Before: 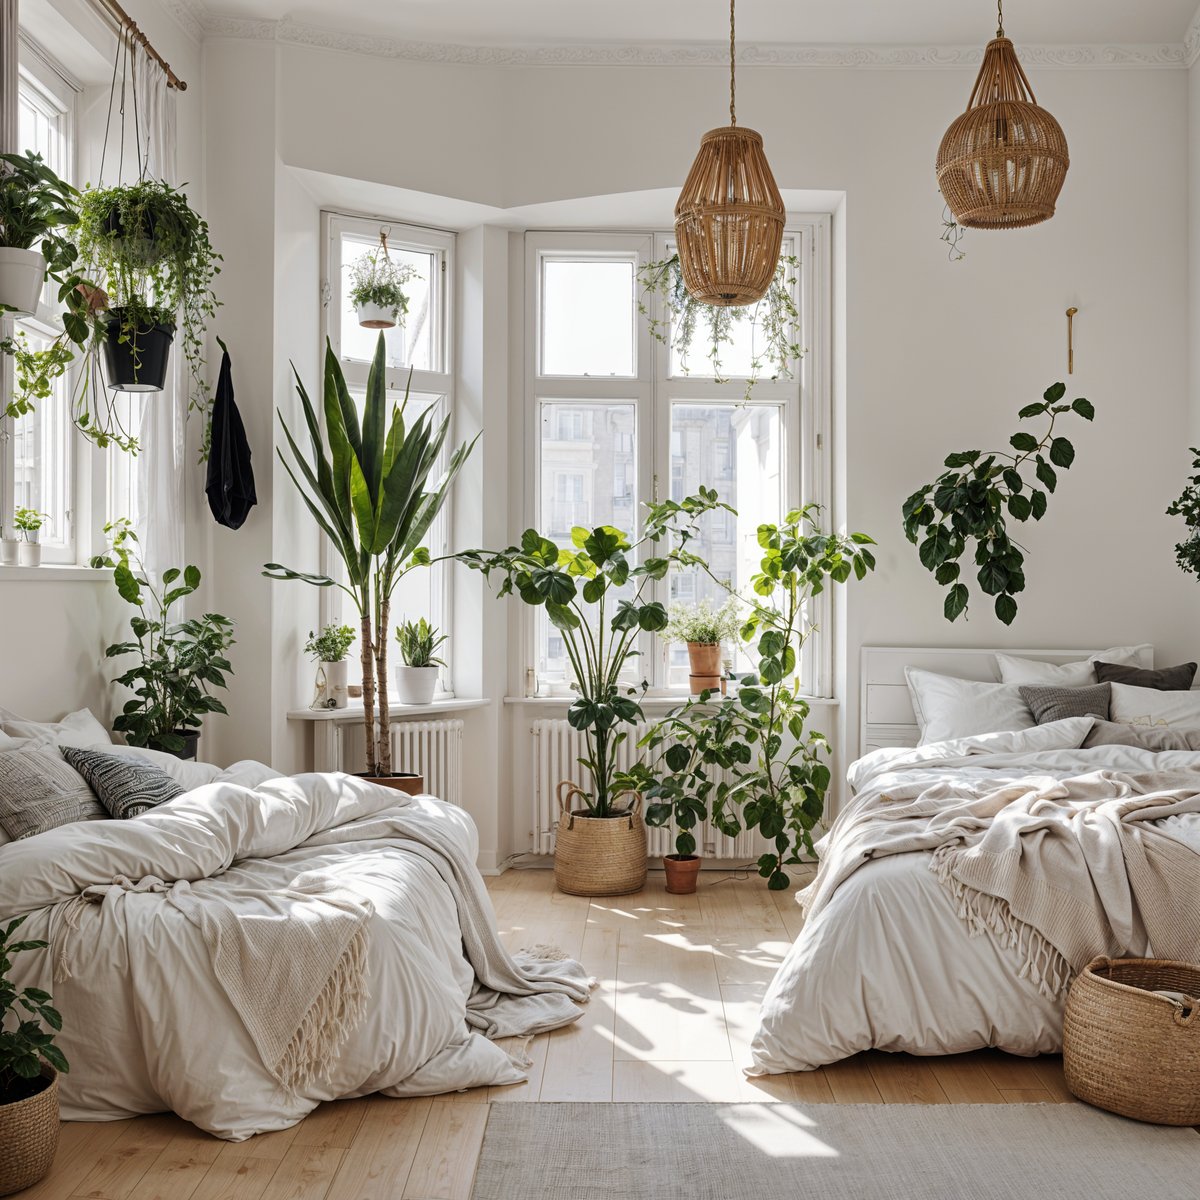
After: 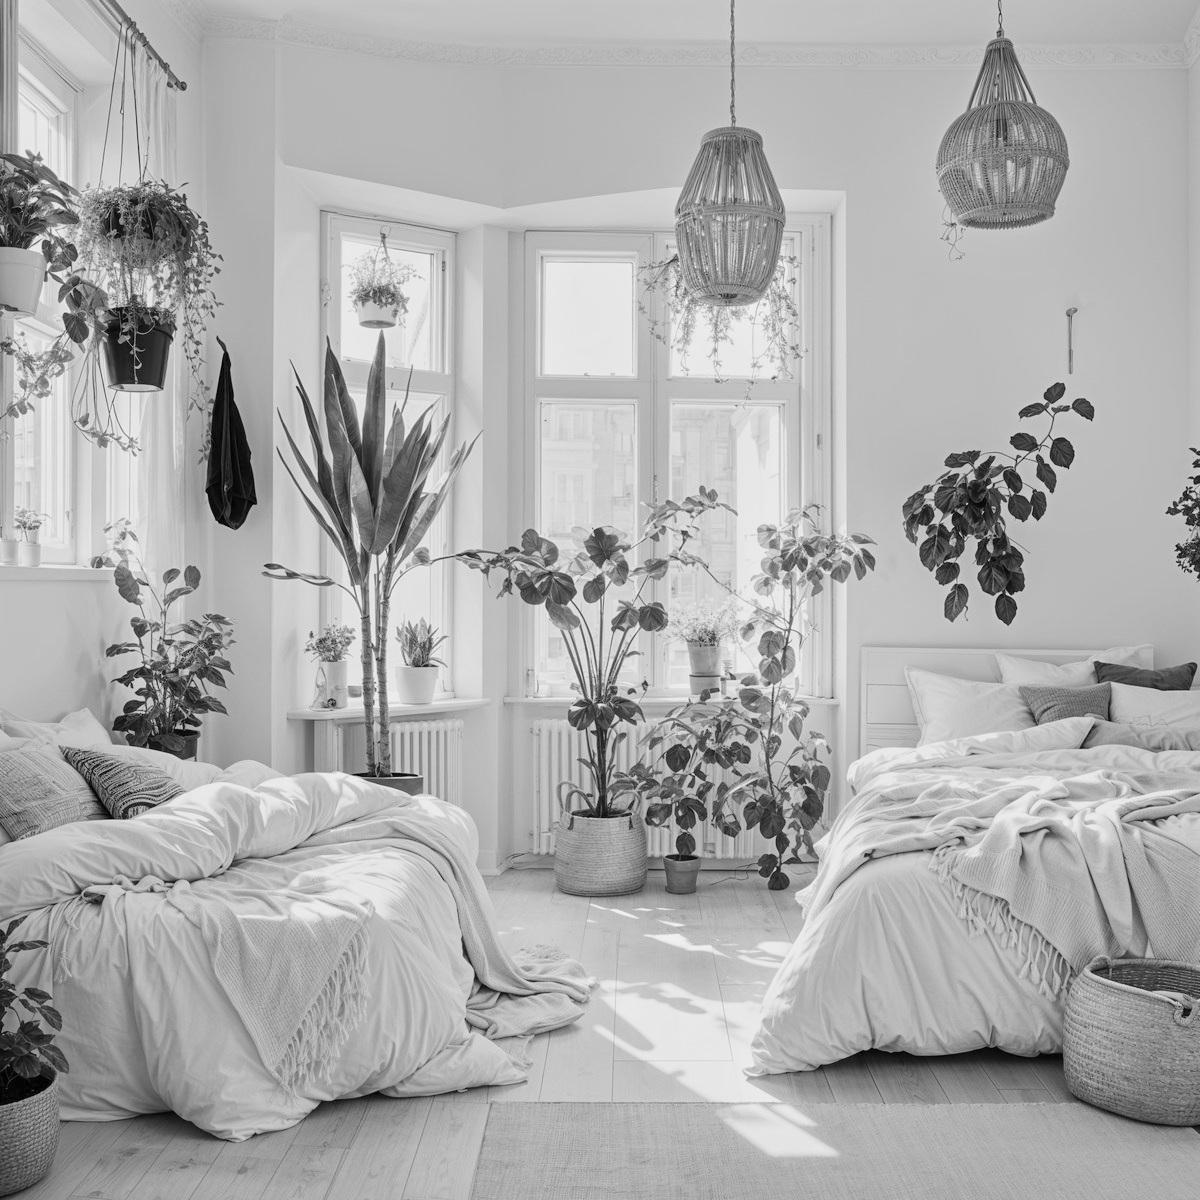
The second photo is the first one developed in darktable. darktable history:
monochrome: a 26.22, b 42.67, size 0.8
global tonemap: drago (0.7, 100)
exposure: compensate highlight preservation false
